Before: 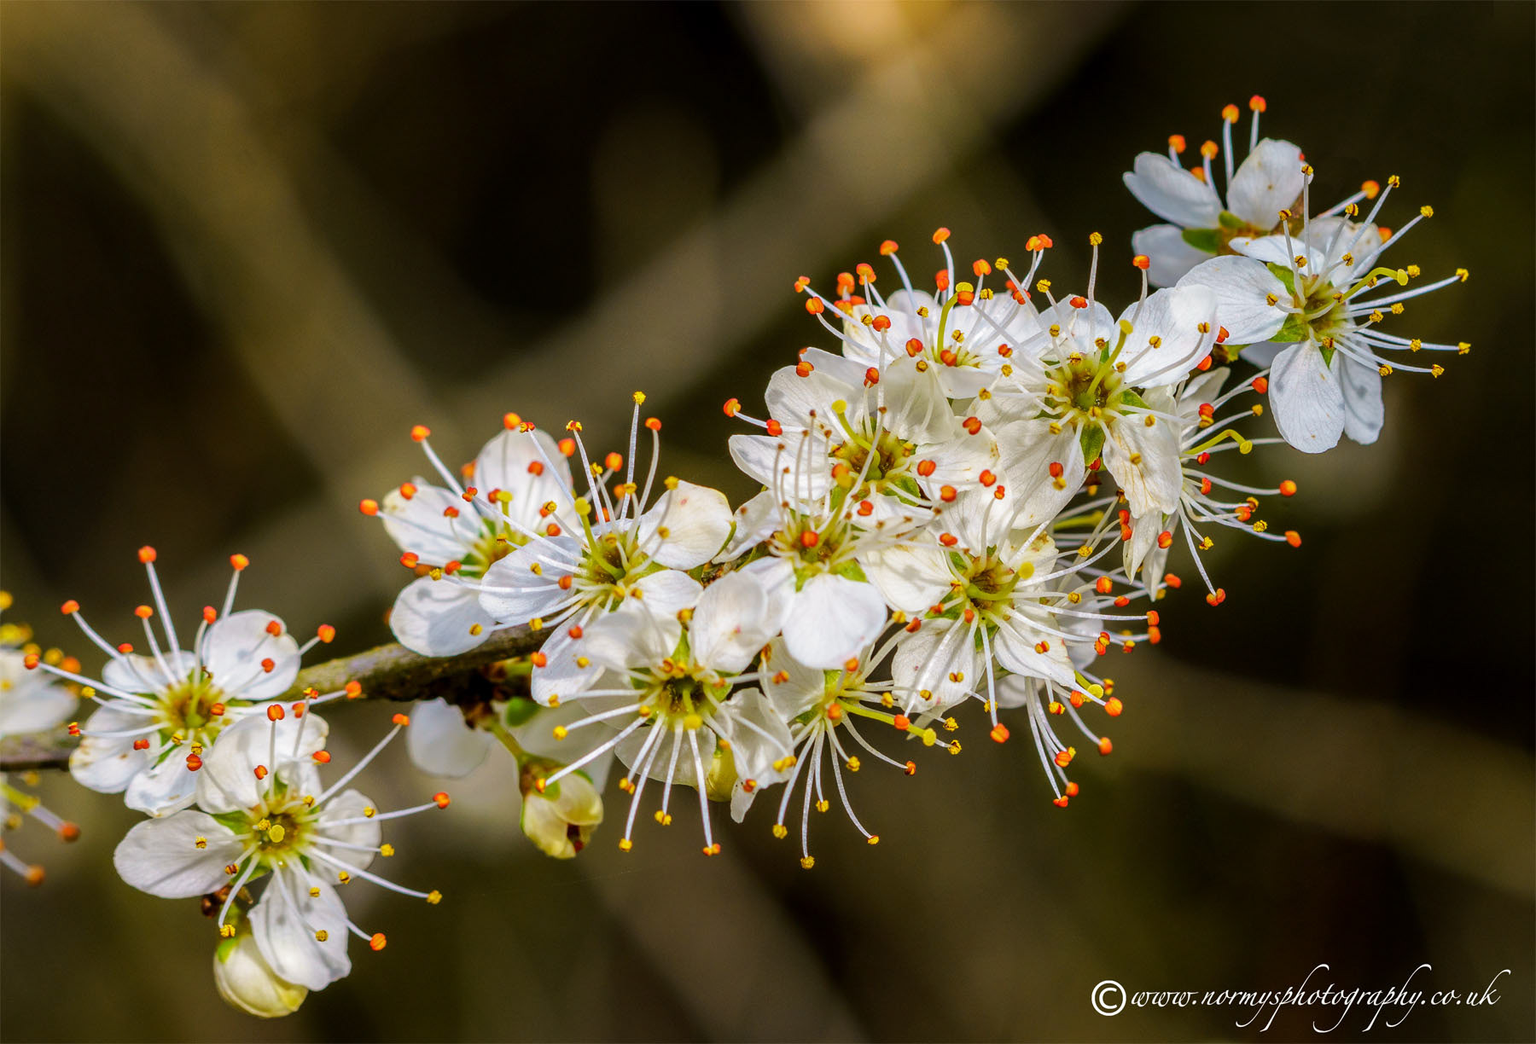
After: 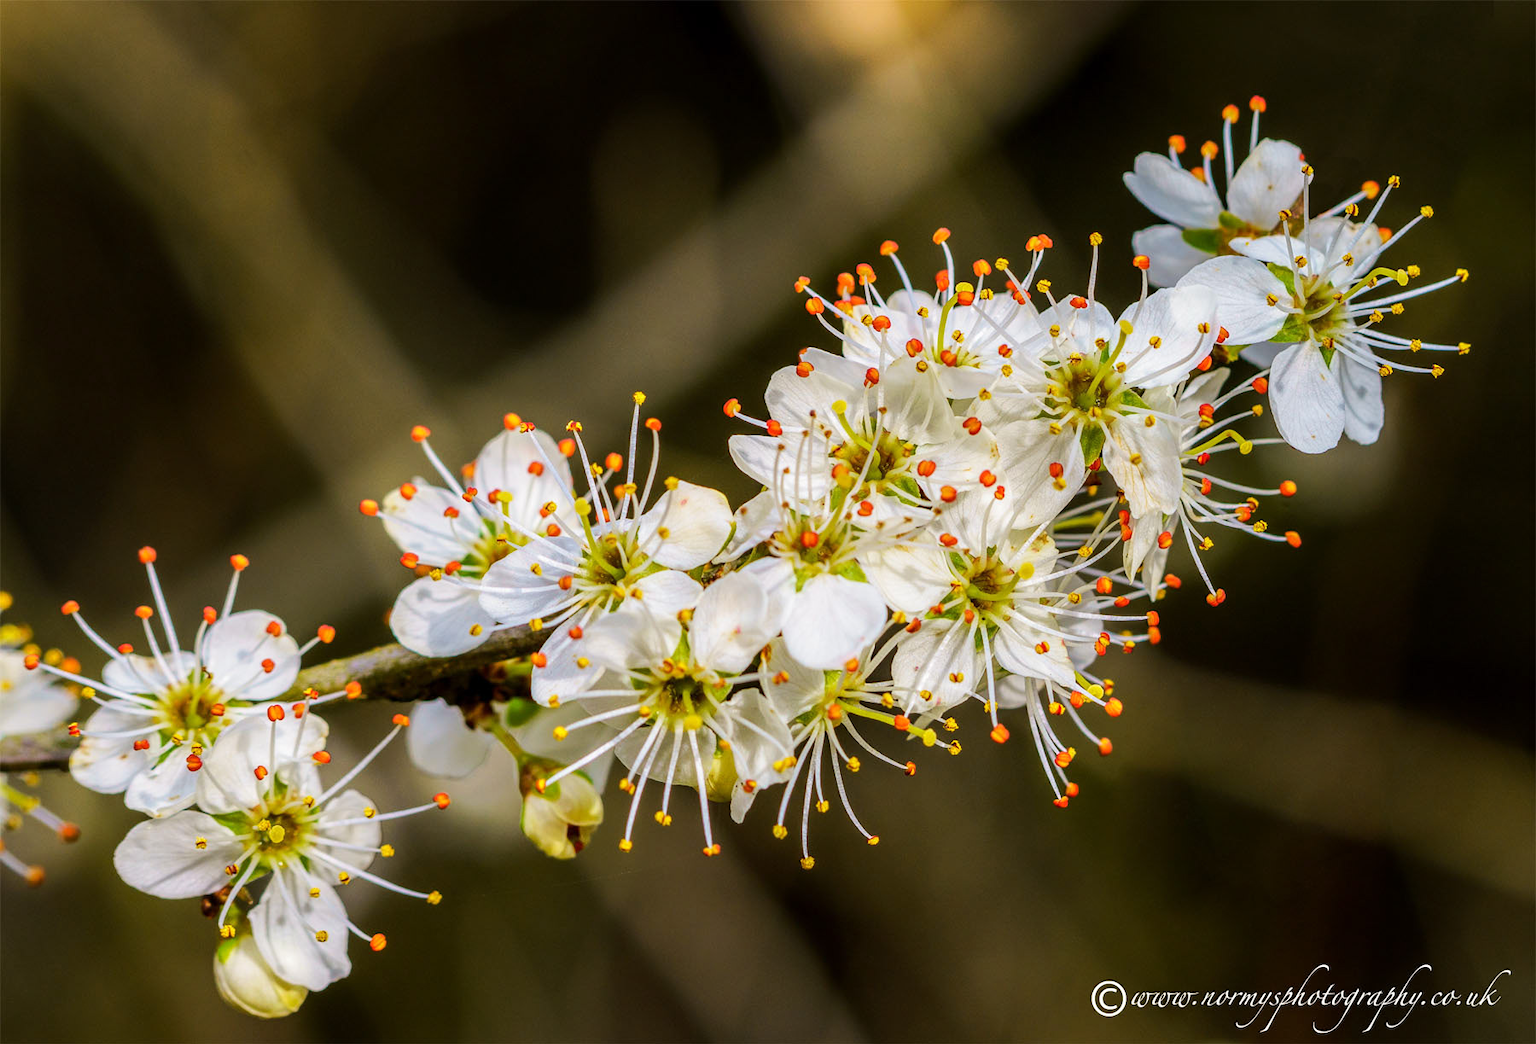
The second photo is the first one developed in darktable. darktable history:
tone curve: curves: ch0 [(0, 0) (0.251, 0.254) (0.689, 0.733) (1, 1)]
